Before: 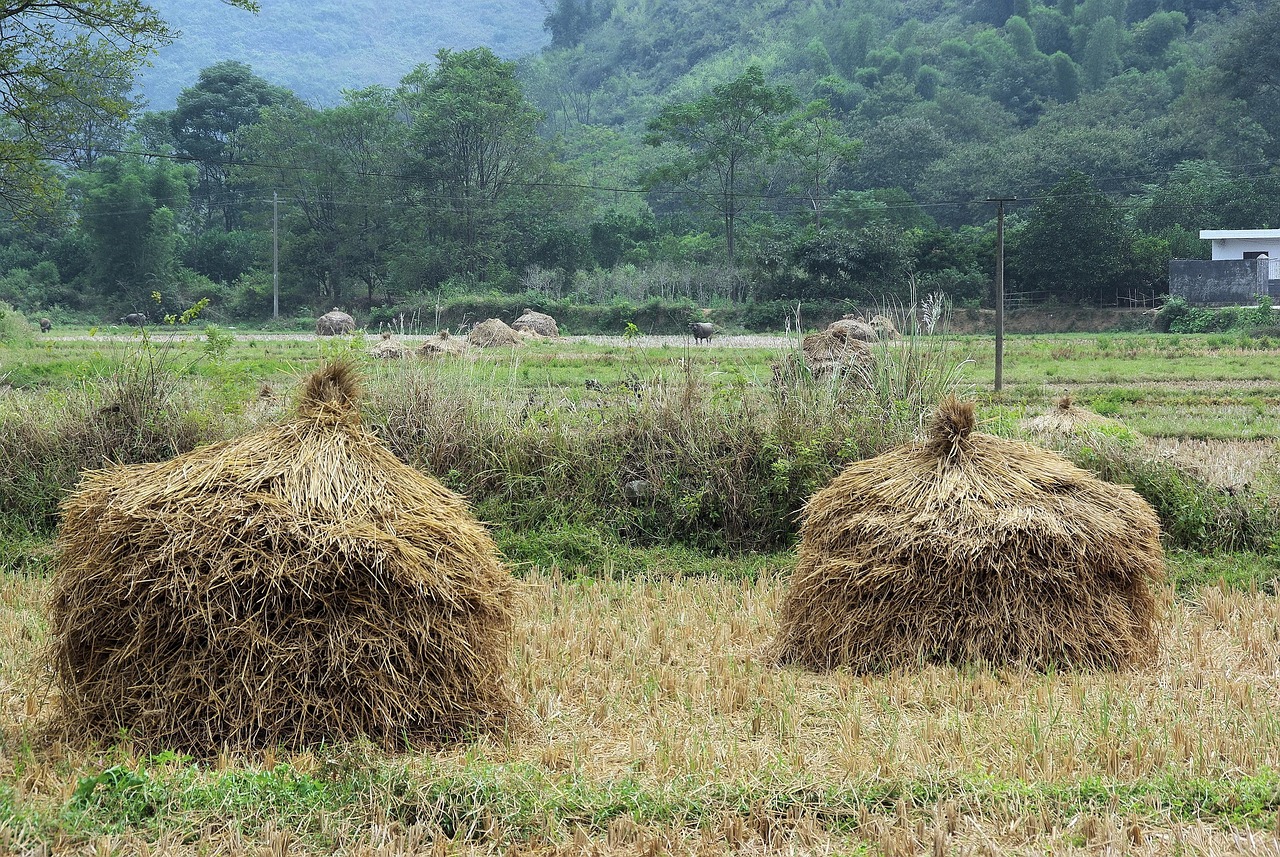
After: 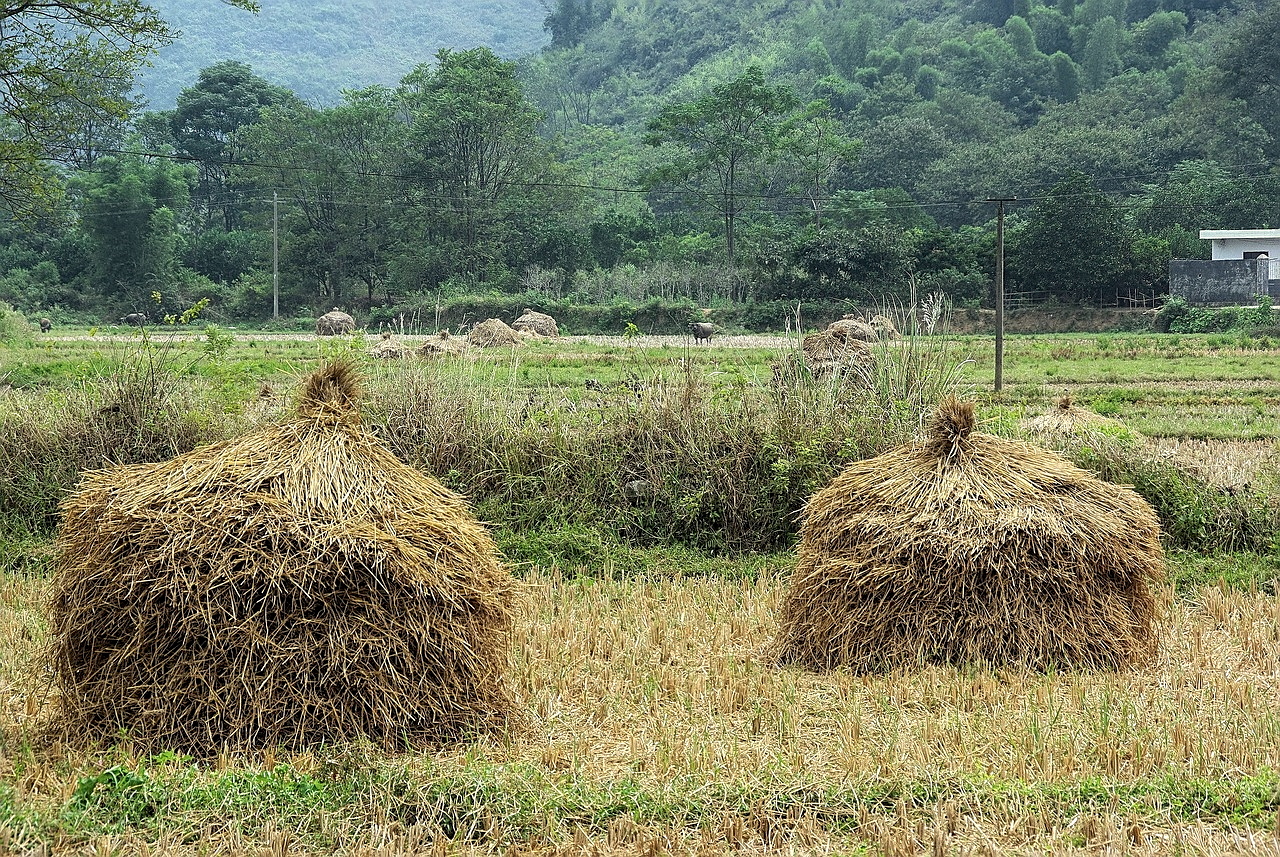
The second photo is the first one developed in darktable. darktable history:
exposure: black level correction 0.001, compensate highlight preservation false
sharpen: on, module defaults
tone equalizer: on, module defaults
local contrast: on, module defaults
white balance: red 1.029, blue 0.92
